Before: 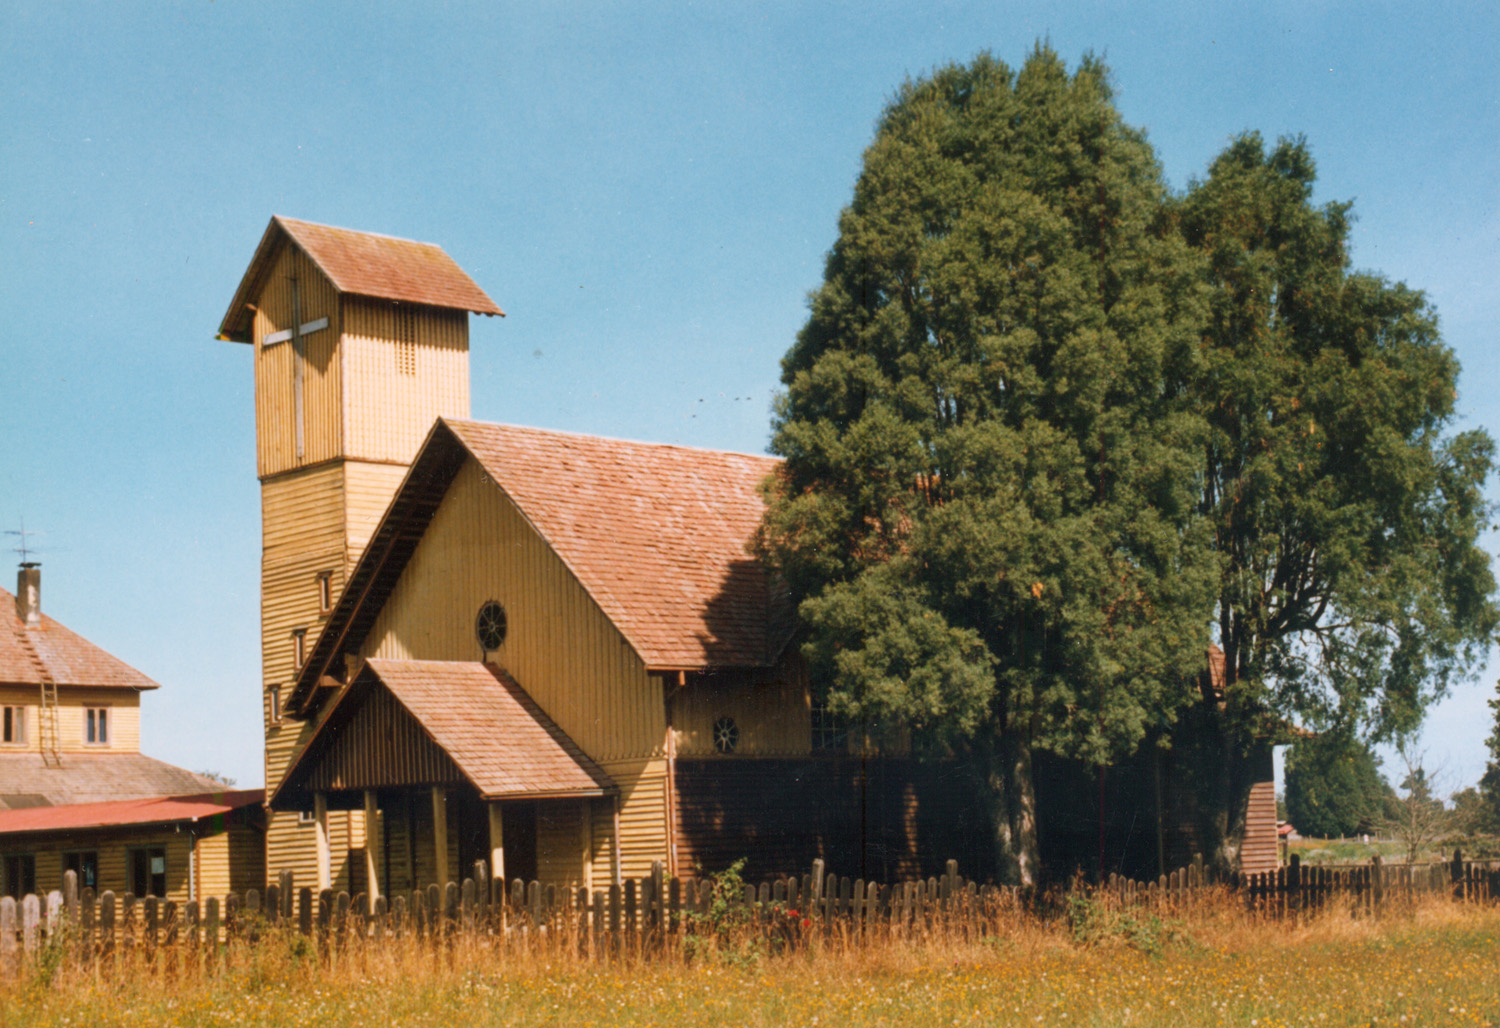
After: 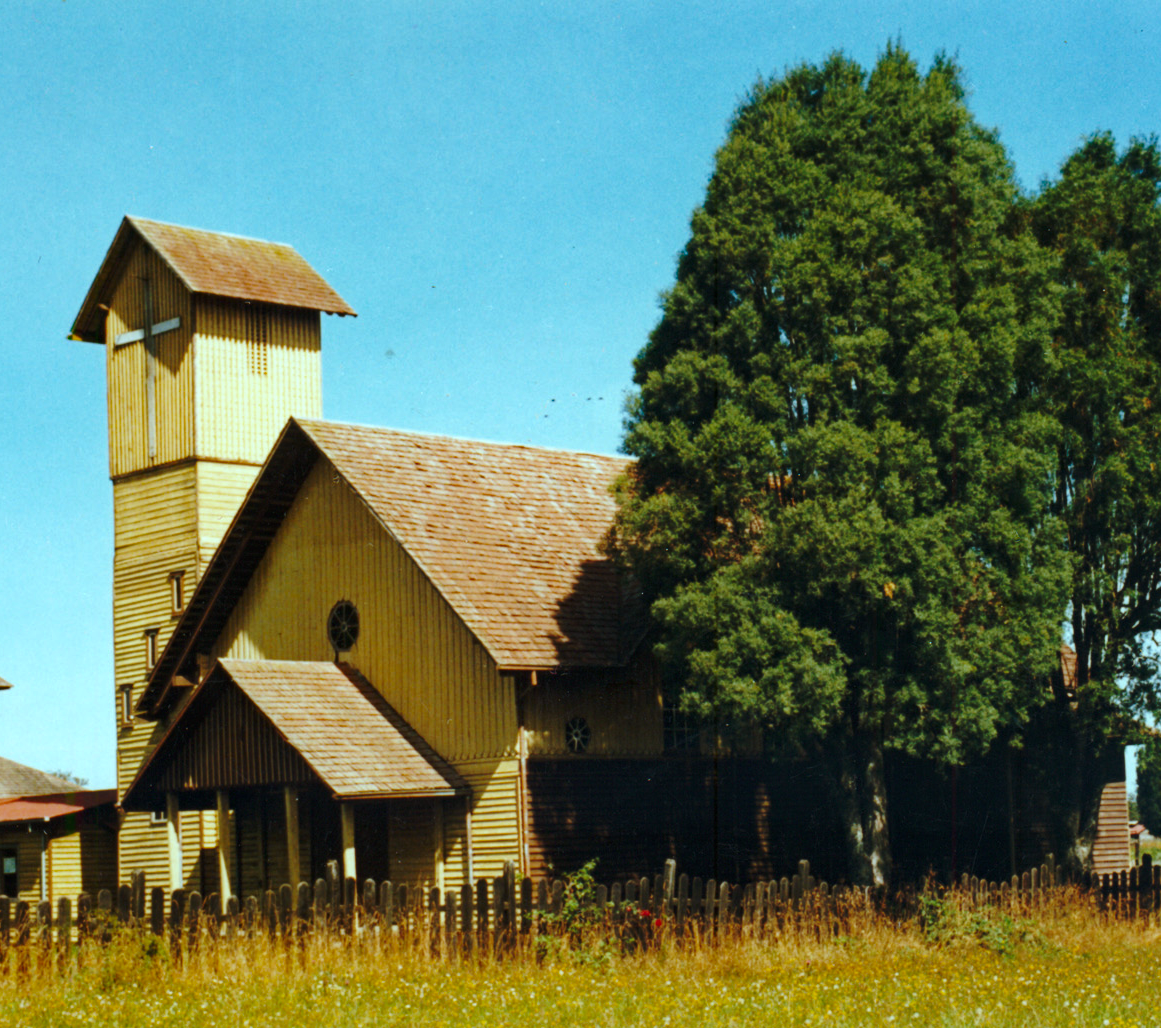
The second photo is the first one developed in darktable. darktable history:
base curve: curves: ch0 [(0, 0) (0.073, 0.04) (0.157, 0.139) (0.492, 0.492) (0.758, 0.758) (1, 1)], preserve colors none
haze removal: strength 0.29, distance 0.25, compatibility mode true, adaptive false
crop: left 9.88%, right 12.664%
color balance: mode lift, gamma, gain (sRGB), lift [0.997, 0.979, 1.021, 1.011], gamma [1, 1.084, 0.916, 0.998], gain [1, 0.87, 1.13, 1.101], contrast 4.55%, contrast fulcrum 38.24%, output saturation 104.09%
